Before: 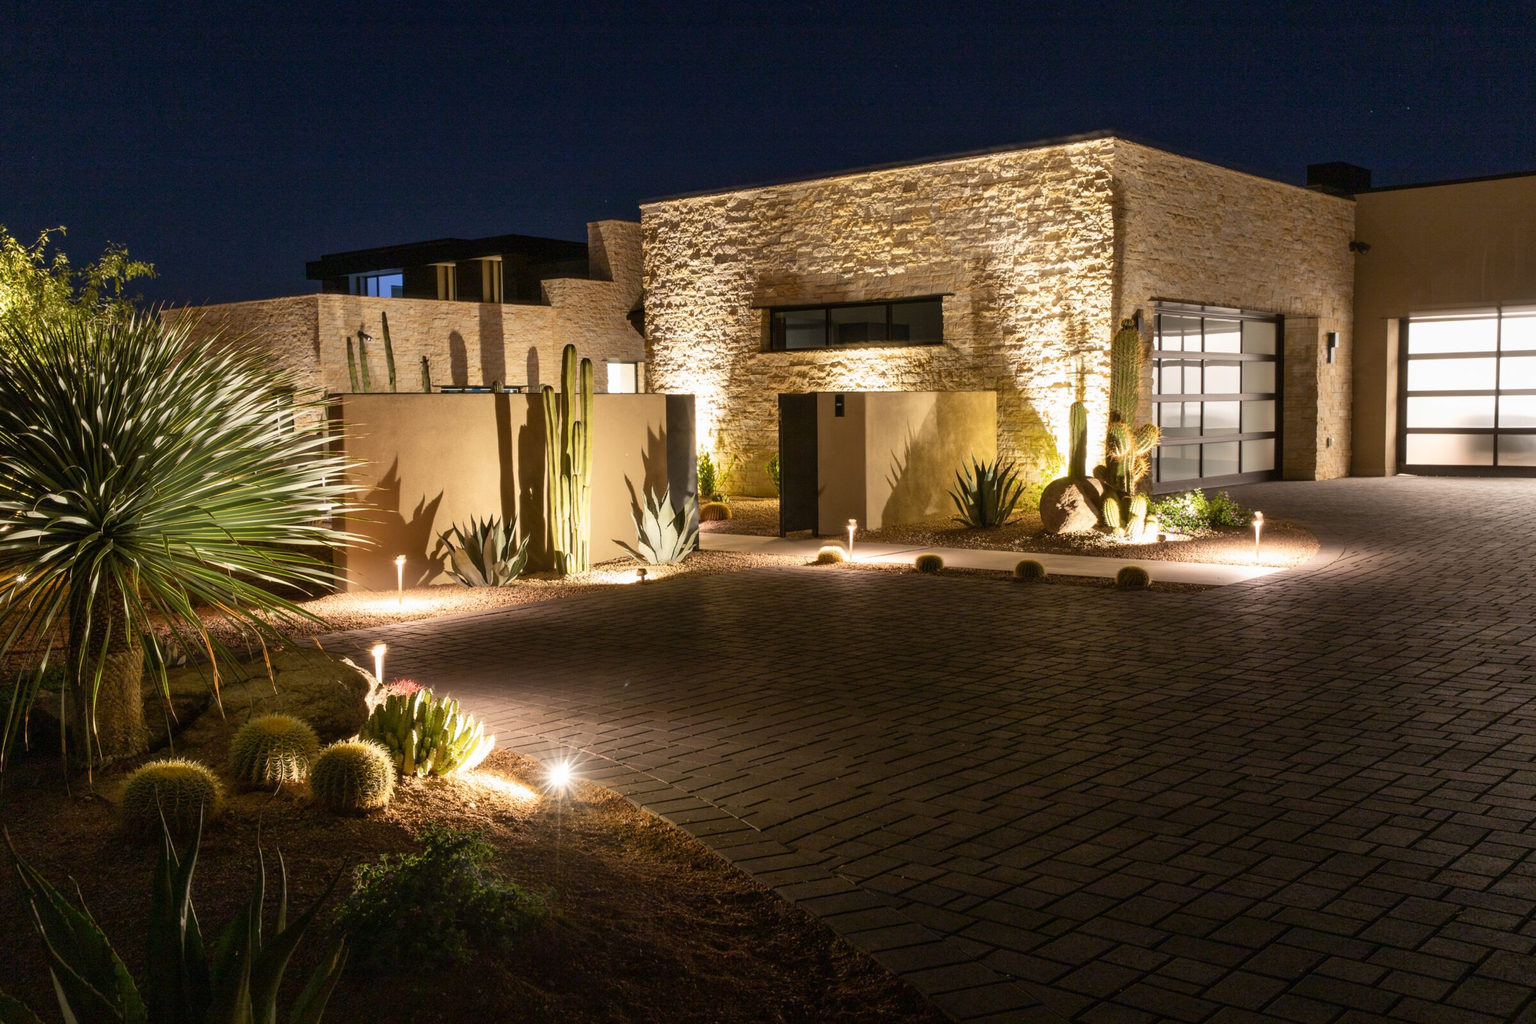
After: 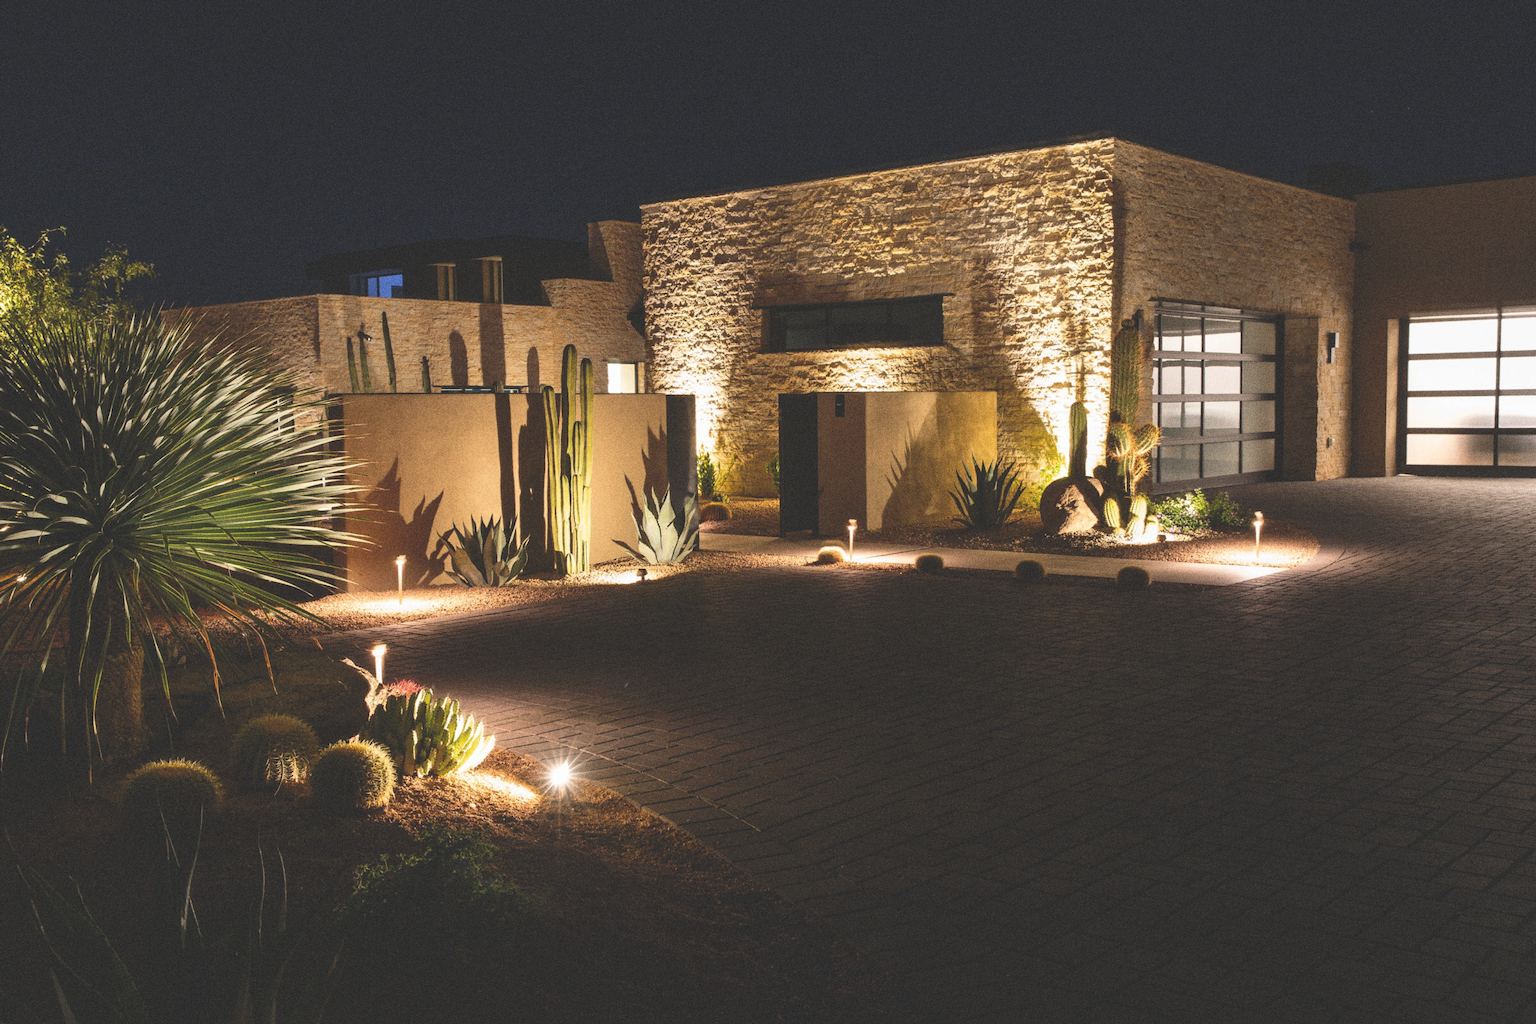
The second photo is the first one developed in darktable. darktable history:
grain: coarseness 0.09 ISO, strength 40%
rgb curve: curves: ch0 [(0, 0.186) (0.314, 0.284) (0.775, 0.708) (1, 1)], compensate middle gray true, preserve colors none
